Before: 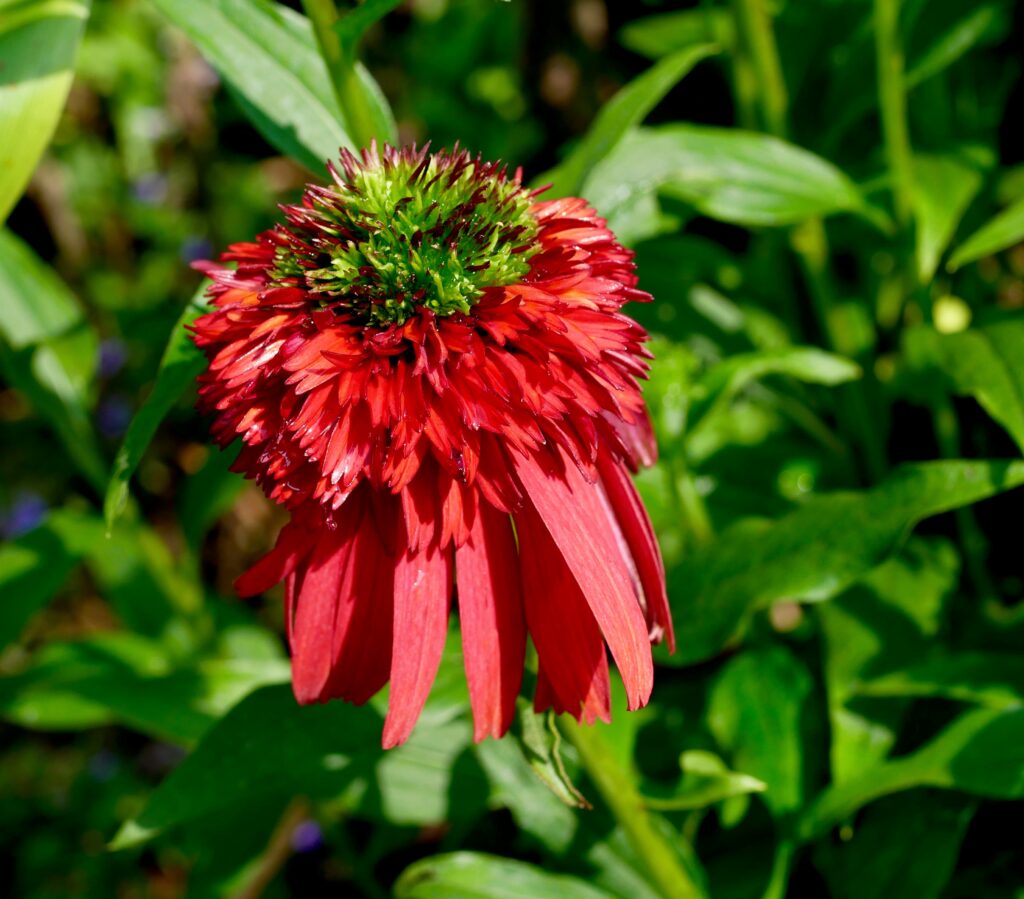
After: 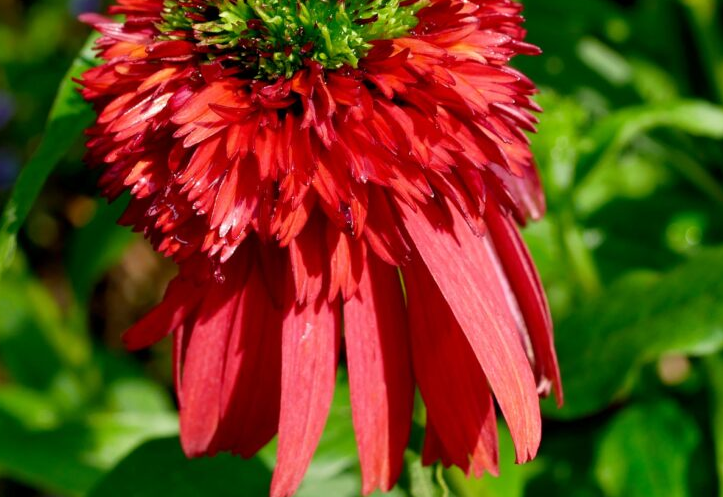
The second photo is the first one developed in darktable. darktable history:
crop: left 11.032%, top 27.5%, right 18.29%, bottom 17.168%
